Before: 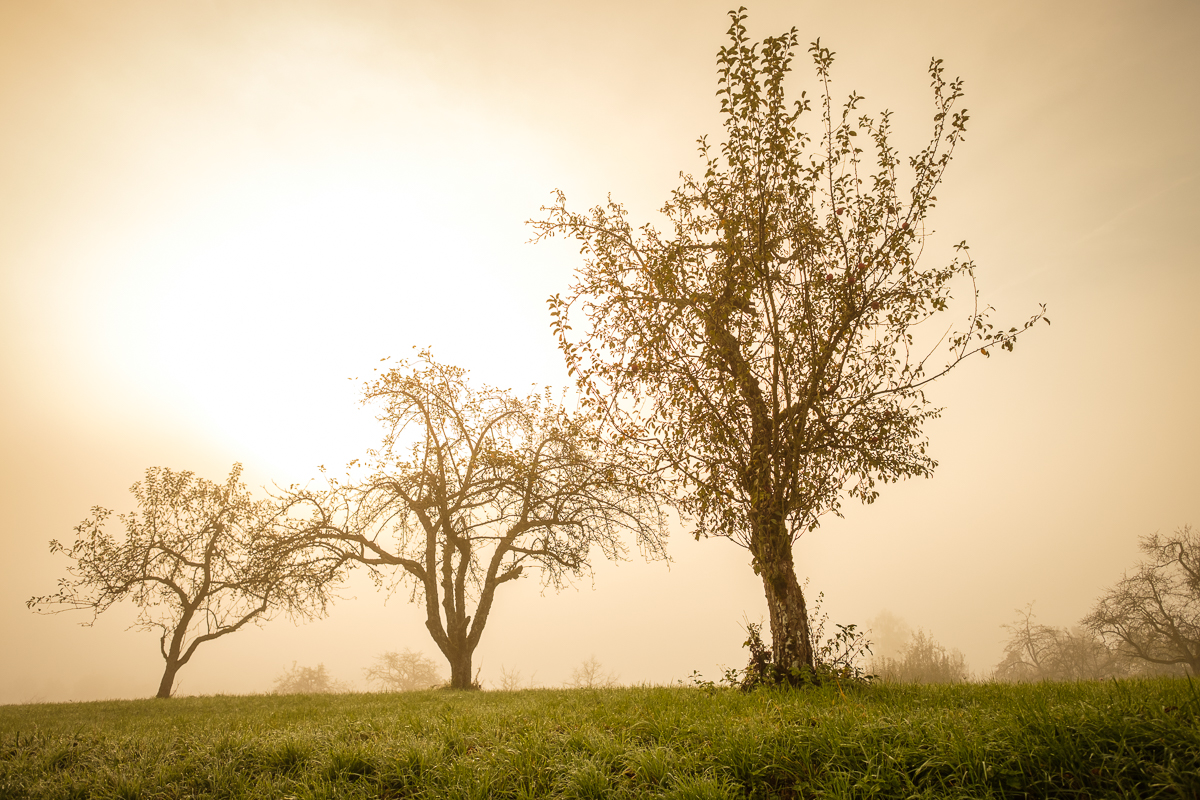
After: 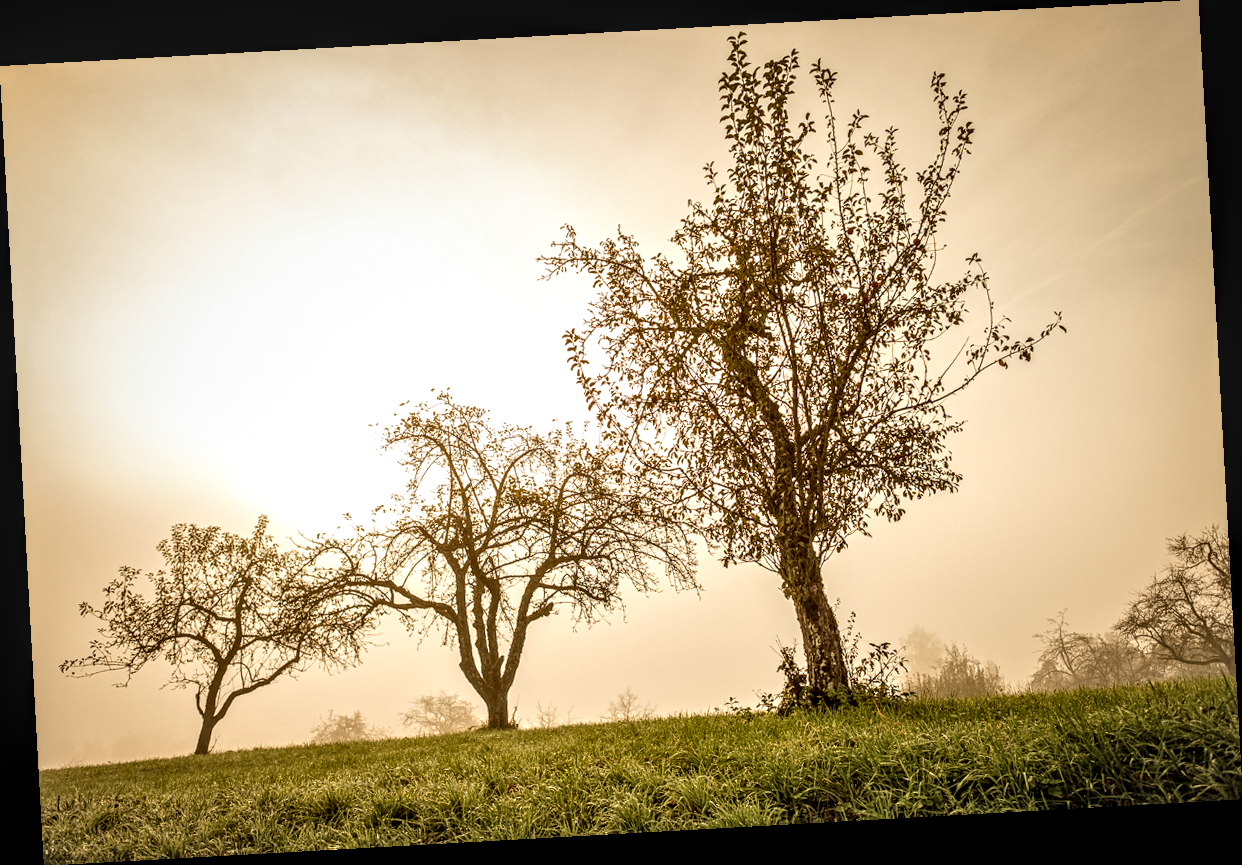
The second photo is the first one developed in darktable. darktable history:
rotate and perspective: rotation -3.18°, automatic cropping off
local contrast: detail 154%
contrast equalizer: y [[0.51, 0.537, 0.559, 0.574, 0.599, 0.618], [0.5 ×6], [0.5 ×6], [0 ×6], [0 ×6]]
